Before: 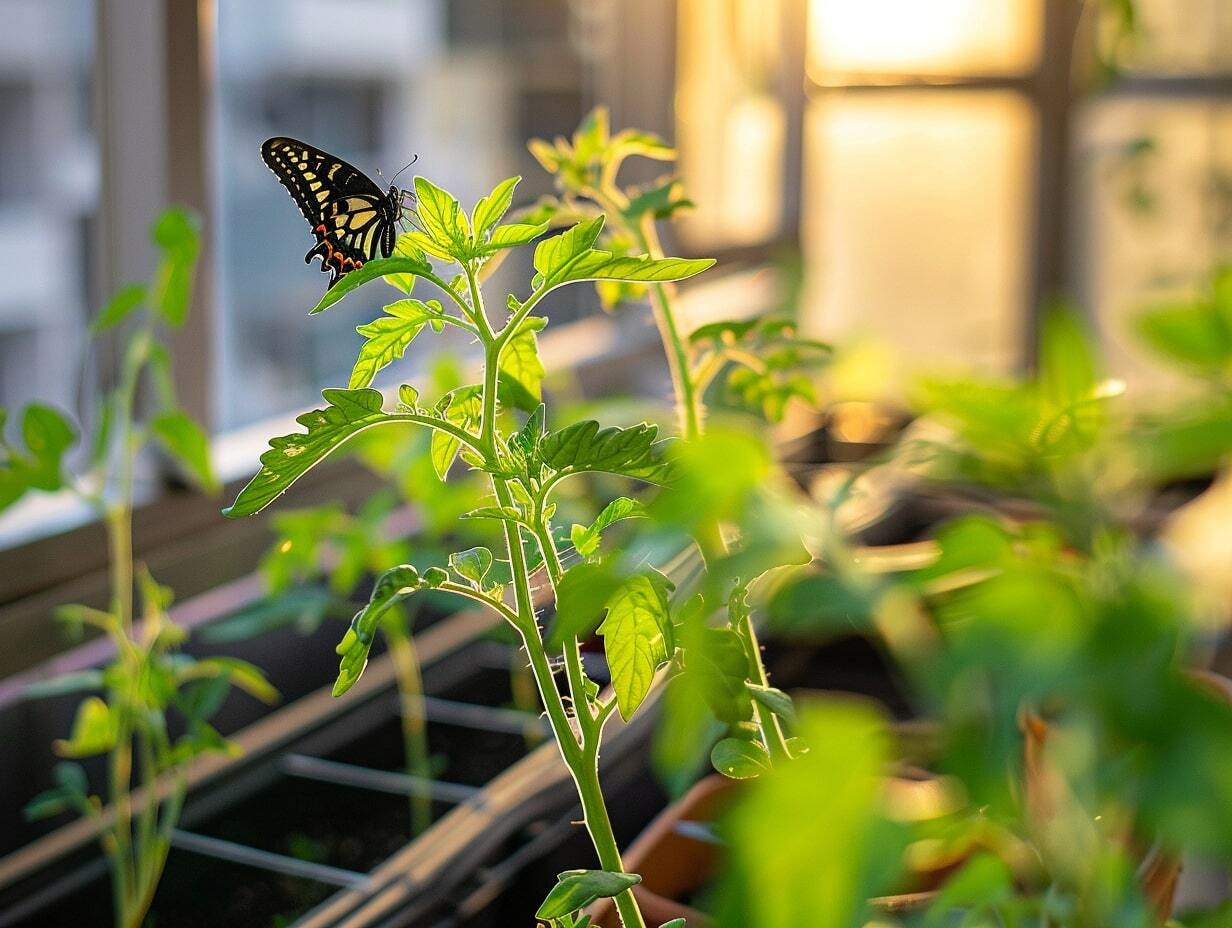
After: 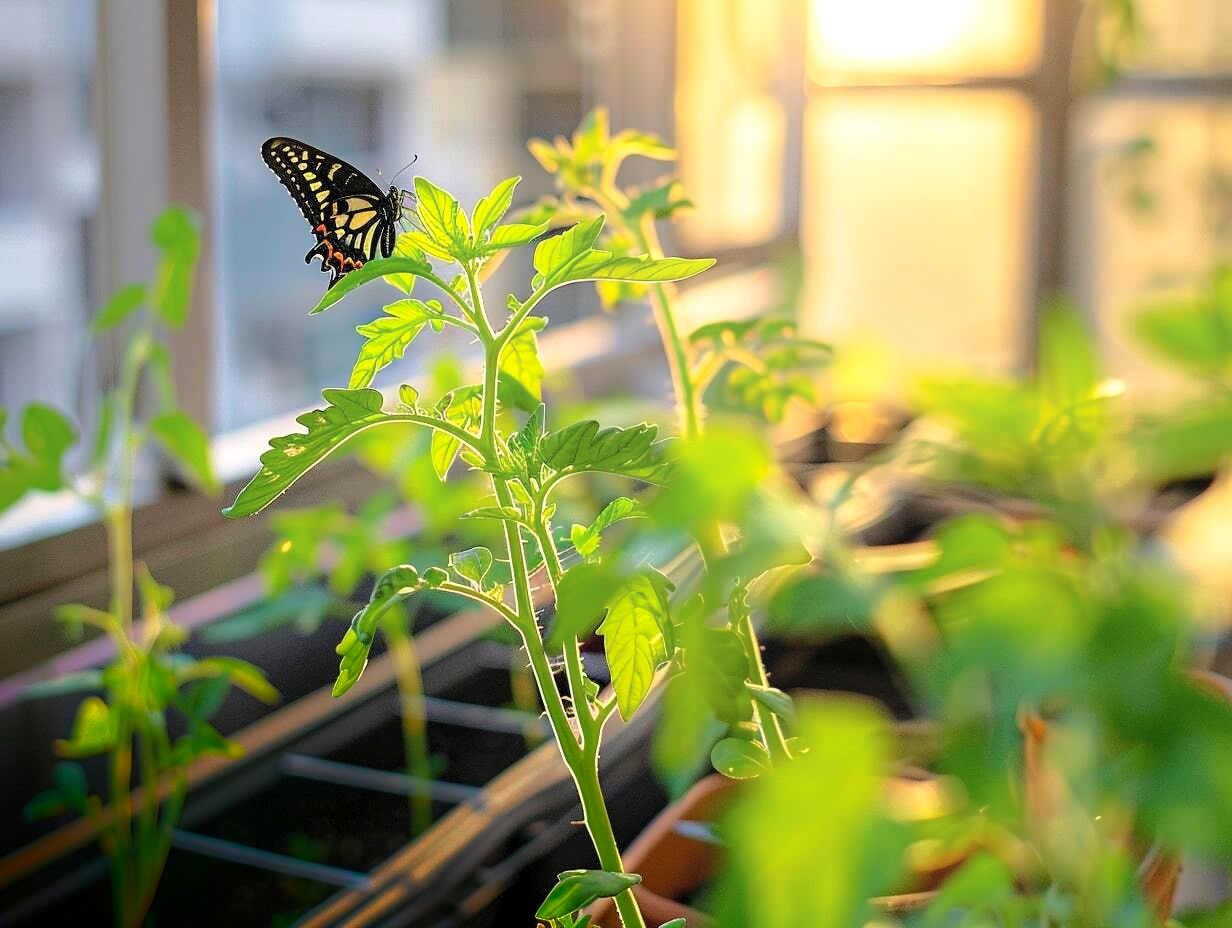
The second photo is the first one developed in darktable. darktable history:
exposure: black level correction 0.018, exposure 0.058 EV
surface blur: radius 21
shadows and highlights: radius 122.28, shadows -81.53, highlights 52.48, highlights color adjustment 52%, soften with gaussian
contrast brightness saturation: contrast 0.12, brightness 0.17, saturation 0.07
tone curve: curves: ch0 [(0, 0) (0.48, 0.504) (0.746, 0.705) (1, 1)], color space Lab, linked channels
